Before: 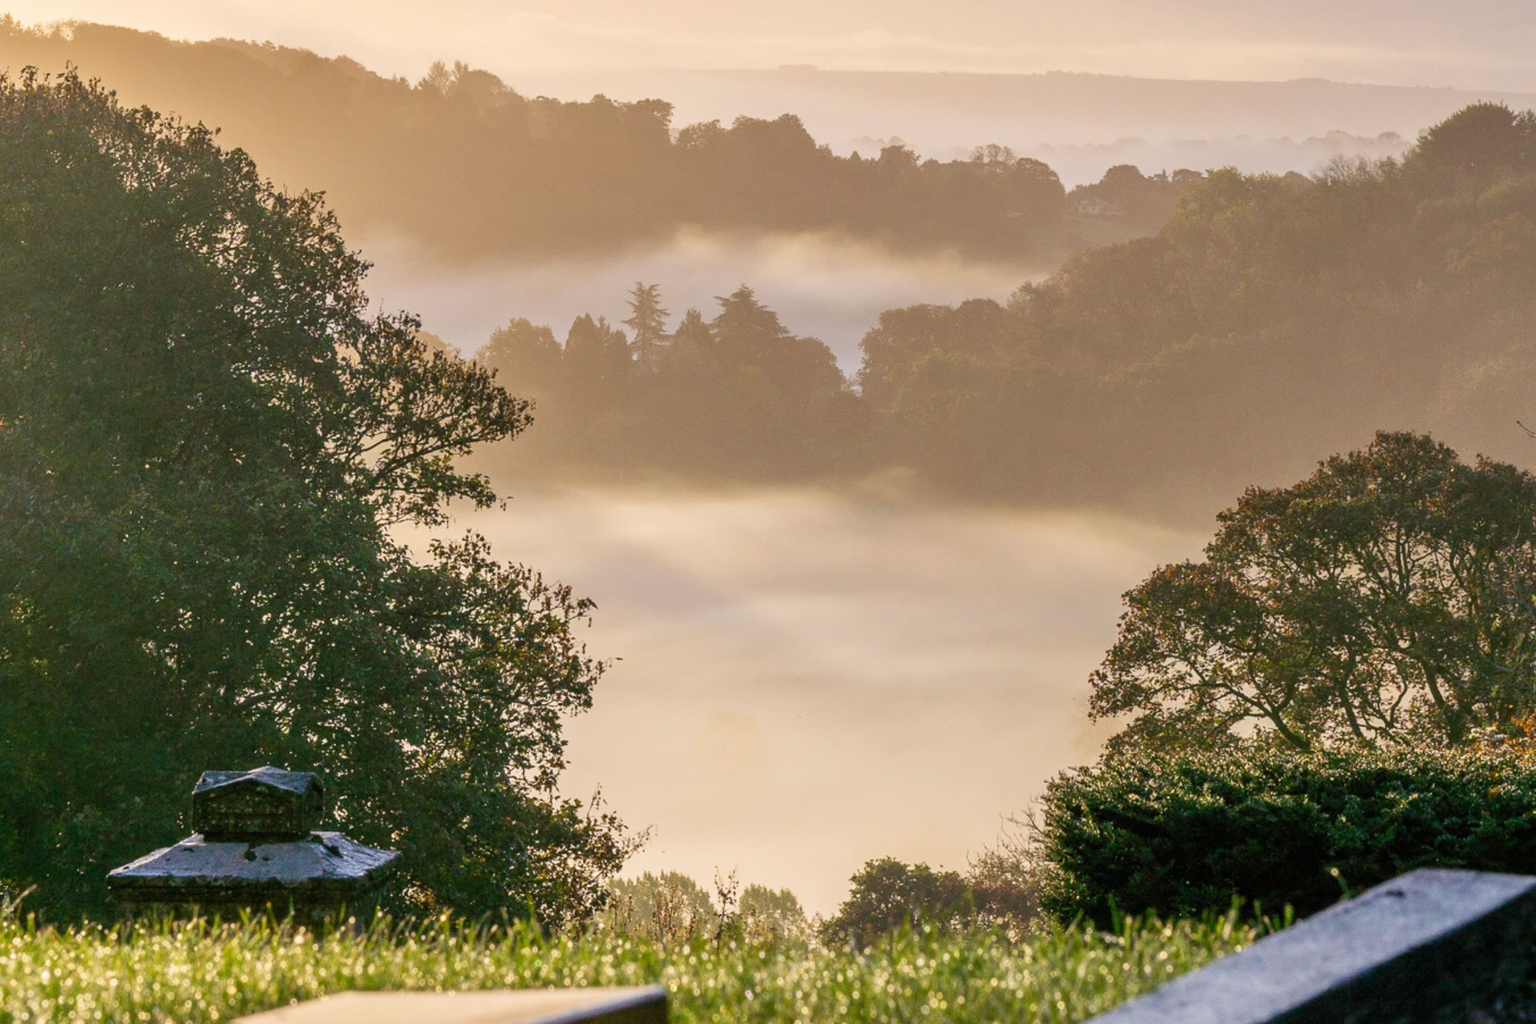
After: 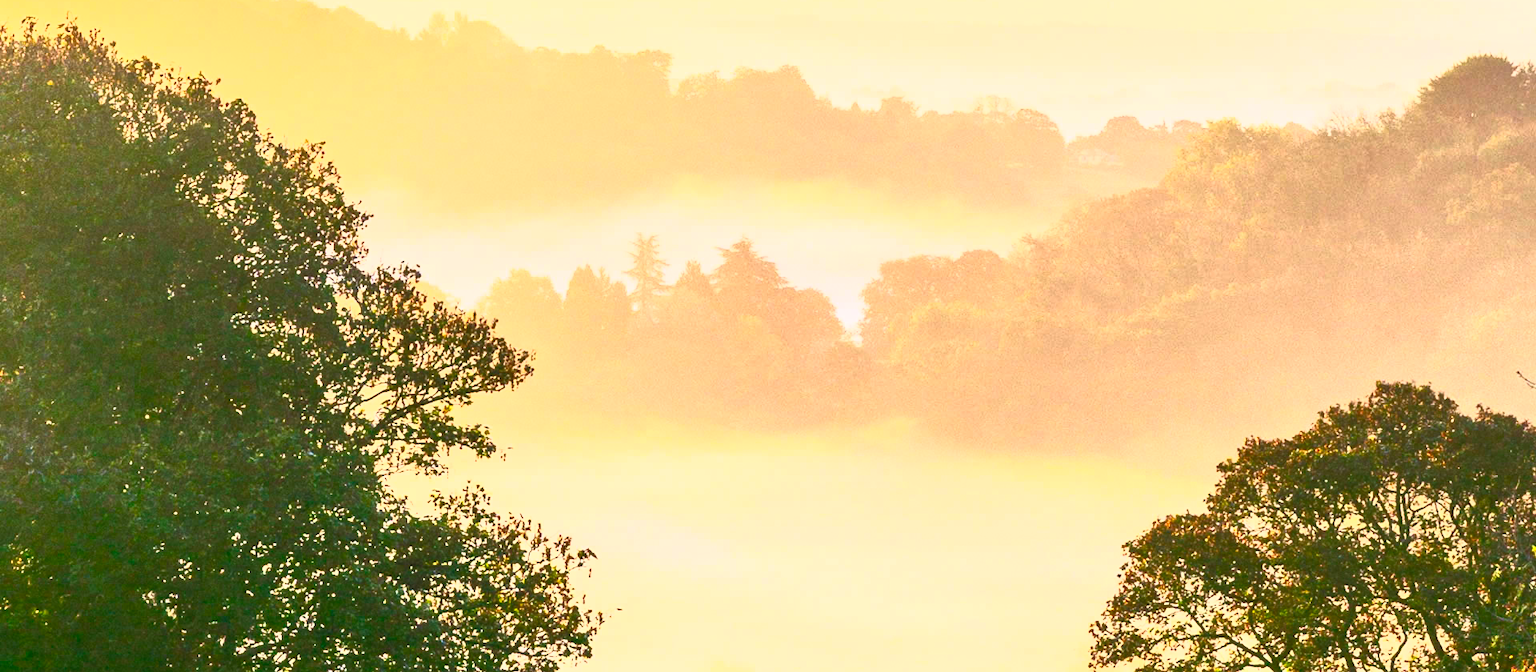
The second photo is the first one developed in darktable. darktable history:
crop and rotate: top 4.848%, bottom 29.503%
contrast brightness saturation: contrast 1, brightness 1, saturation 1
